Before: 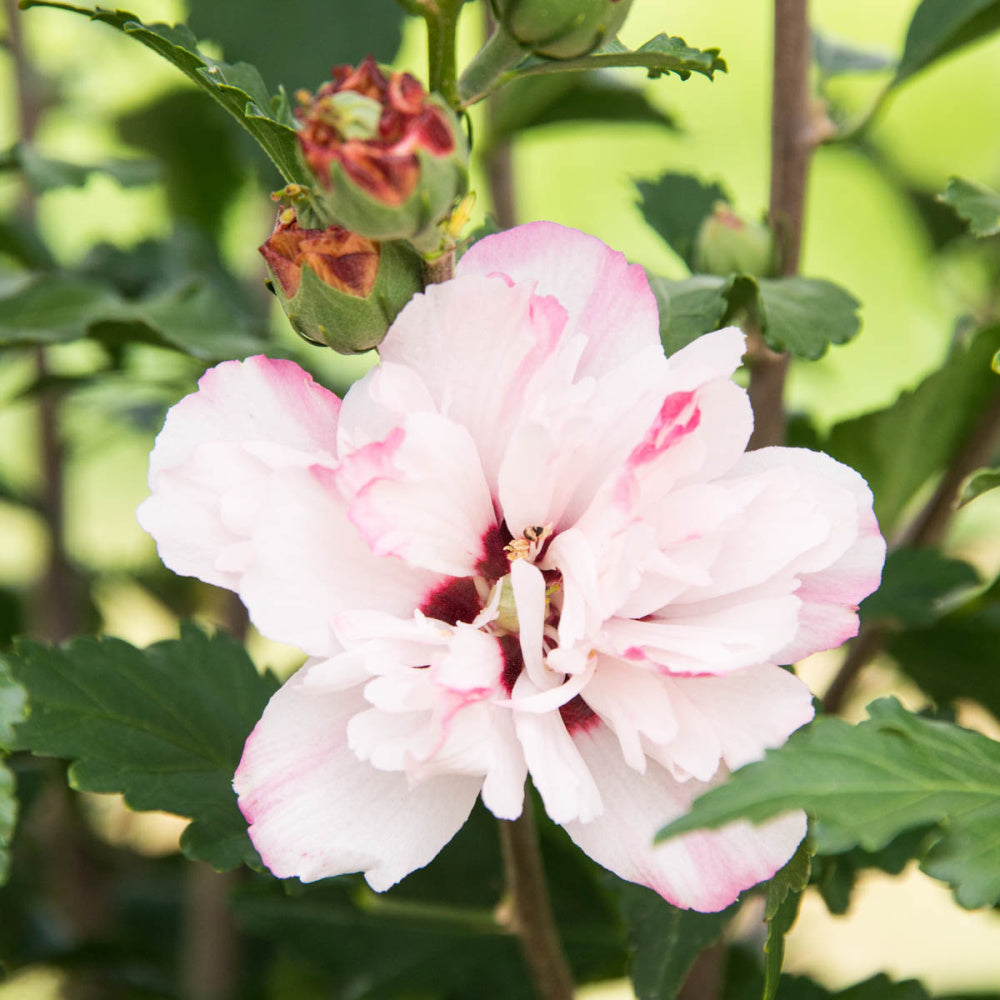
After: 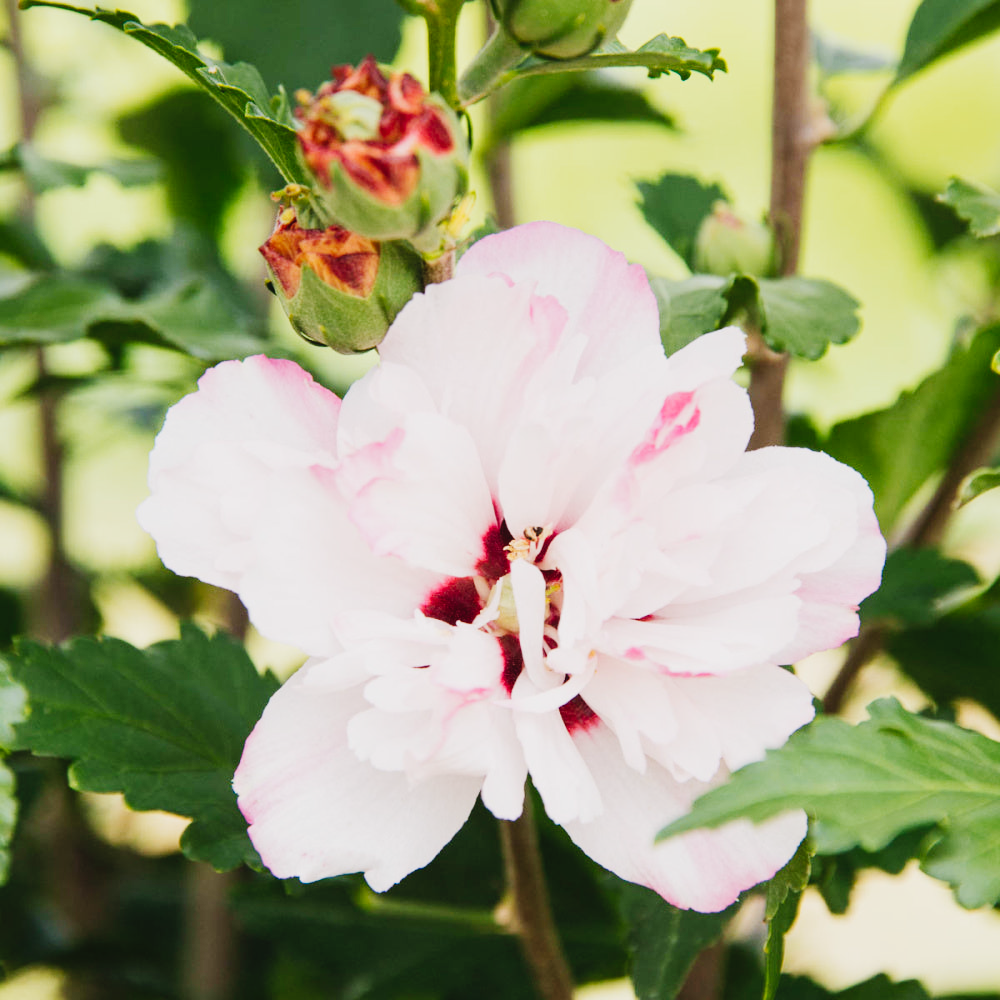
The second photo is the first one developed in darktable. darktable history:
tone curve: curves: ch0 [(0, 0.03) (0.113, 0.087) (0.207, 0.184) (0.515, 0.612) (0.712, 0.793) (1, 0.946)]; ch1 [(0, 0) (0.172, 0.123) (0.317, 0.279) (0.407, 0.401) (0.476, 0.482) (0.505, 0.499) (0.534, 0.534) (0.632, 0.645) (0.726, 0.745) (1, 1)]; ch2 [(0, 0) (0.411, 0.424) (0.505, 0.505) (0.521, 0.524) (0.541, 0.569) (0.65, 0.699) (1, 1)], preserve colors none
